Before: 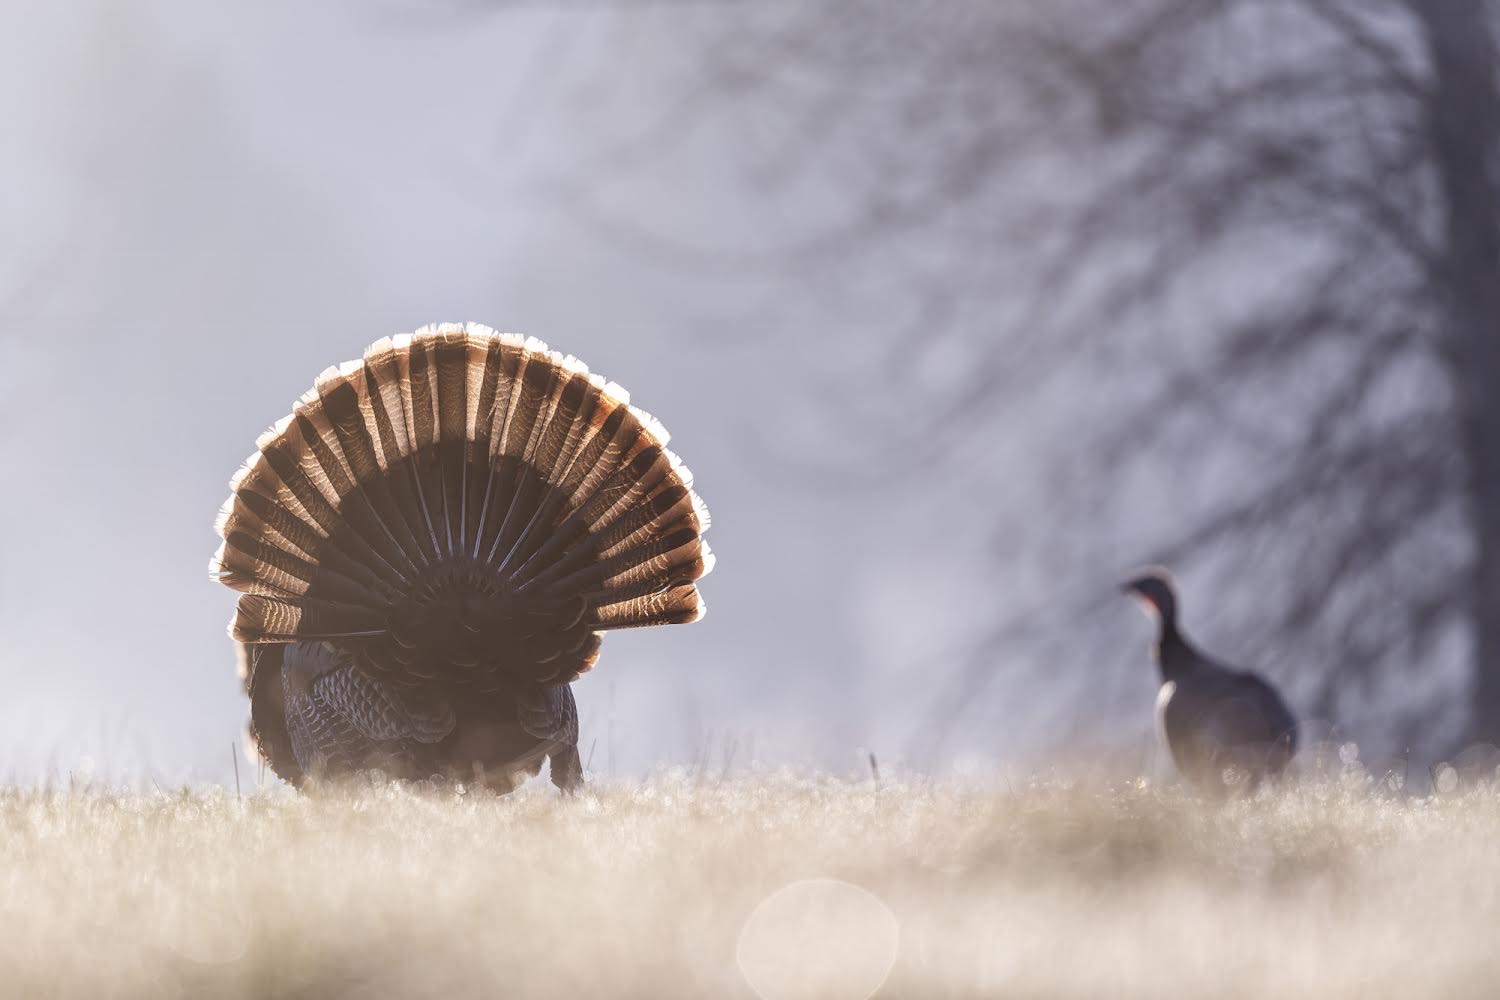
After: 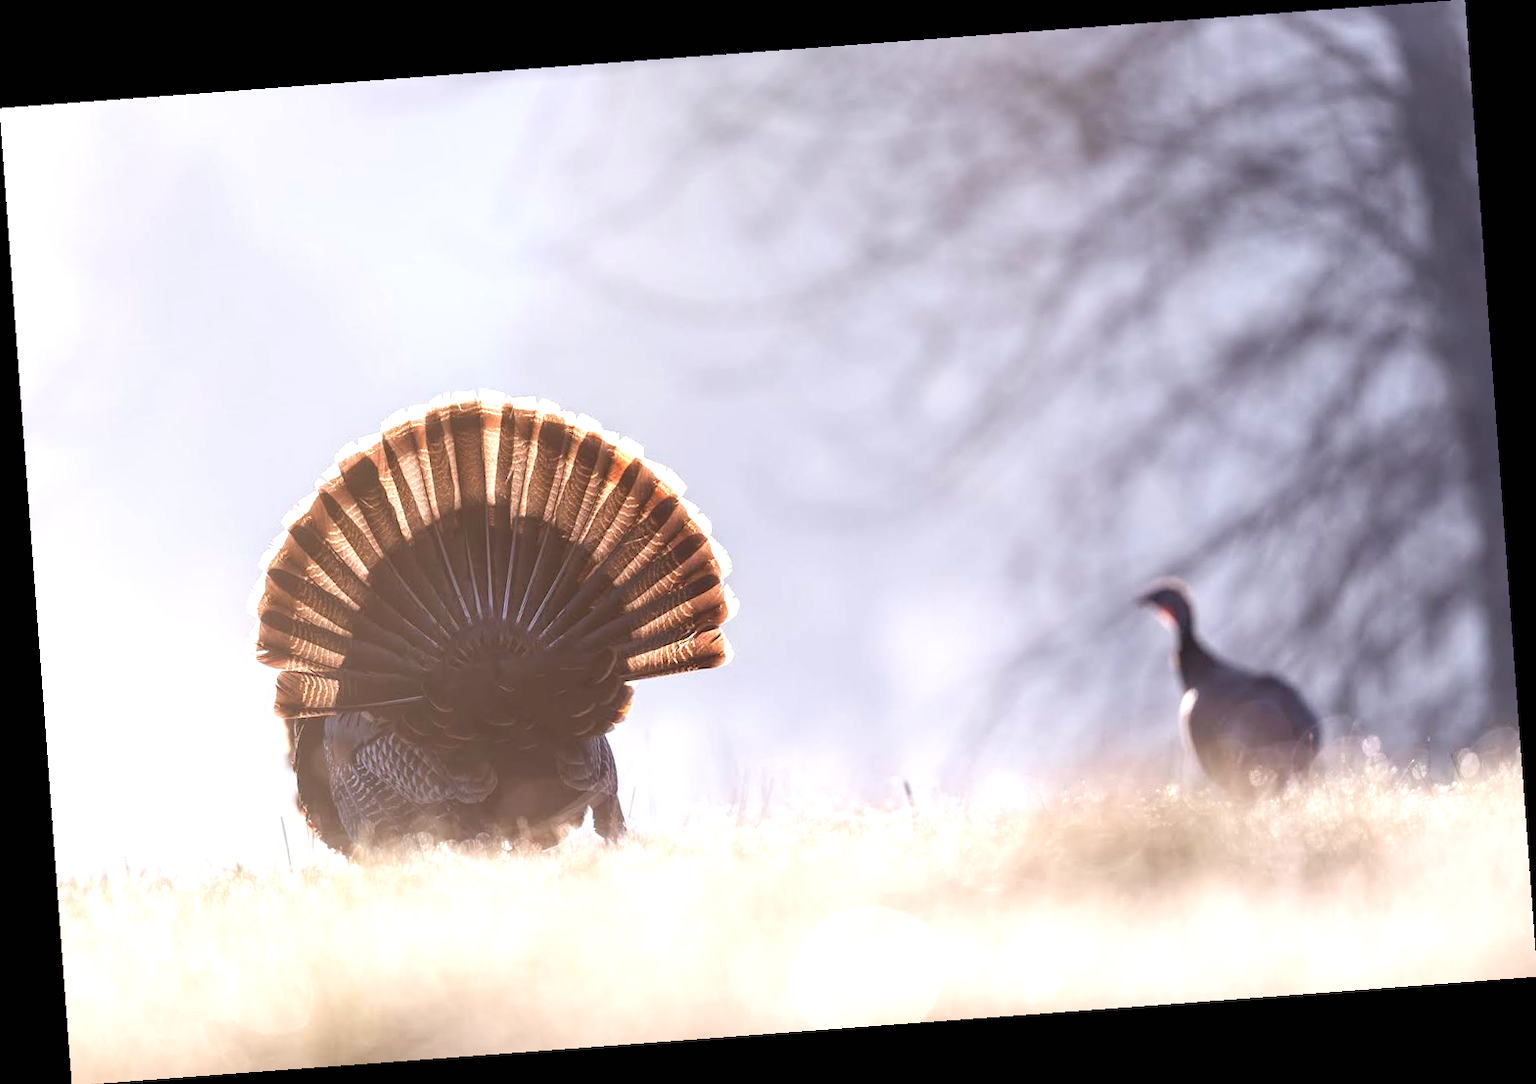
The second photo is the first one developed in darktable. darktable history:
rotate and perspective: rotation -4.25°, automatic cropping off
exposure: black level correction 0, exposure 0.7 EV, compensate exposure bias true, compensate highlight preservation false
